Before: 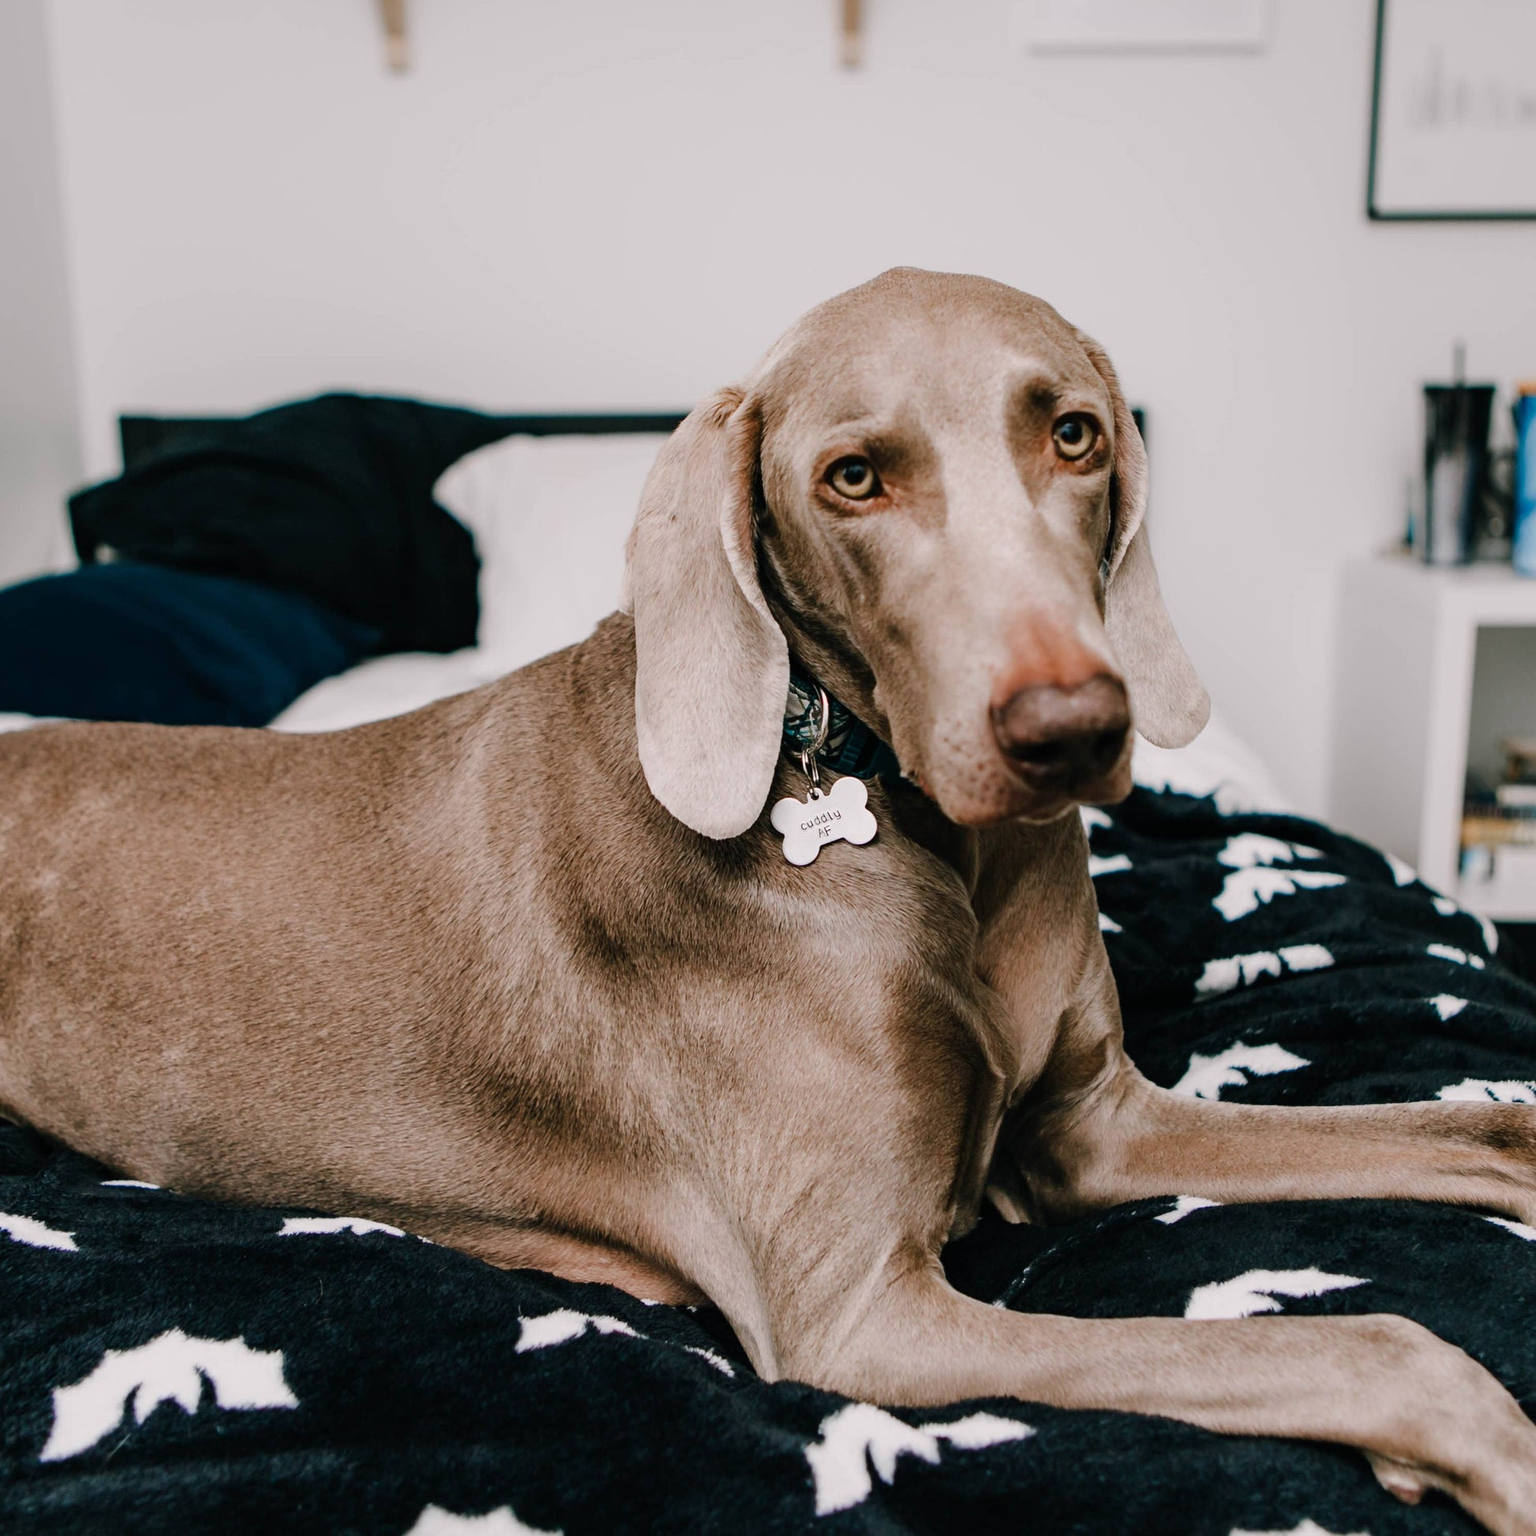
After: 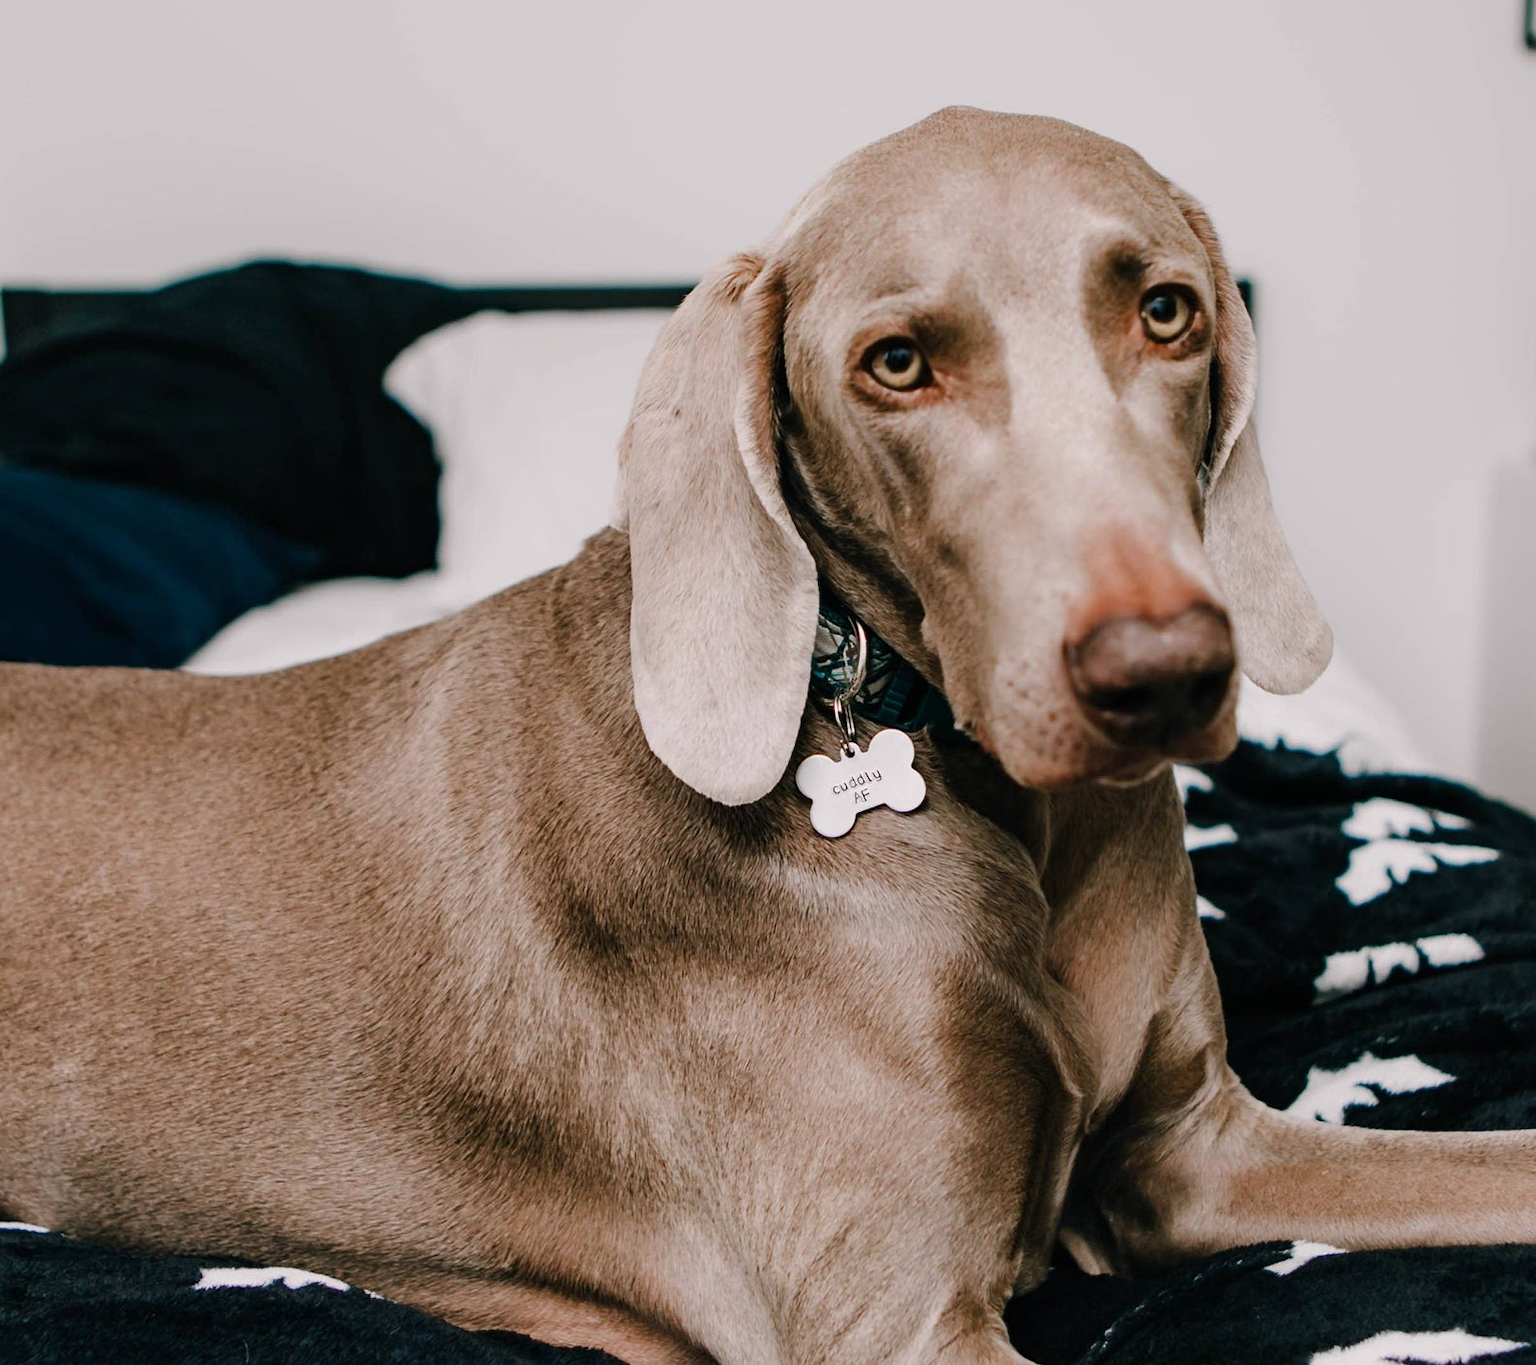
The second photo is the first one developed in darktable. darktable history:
crop: left 7.805%, top 11.74%, right 10.323%, bottom 15.475%
